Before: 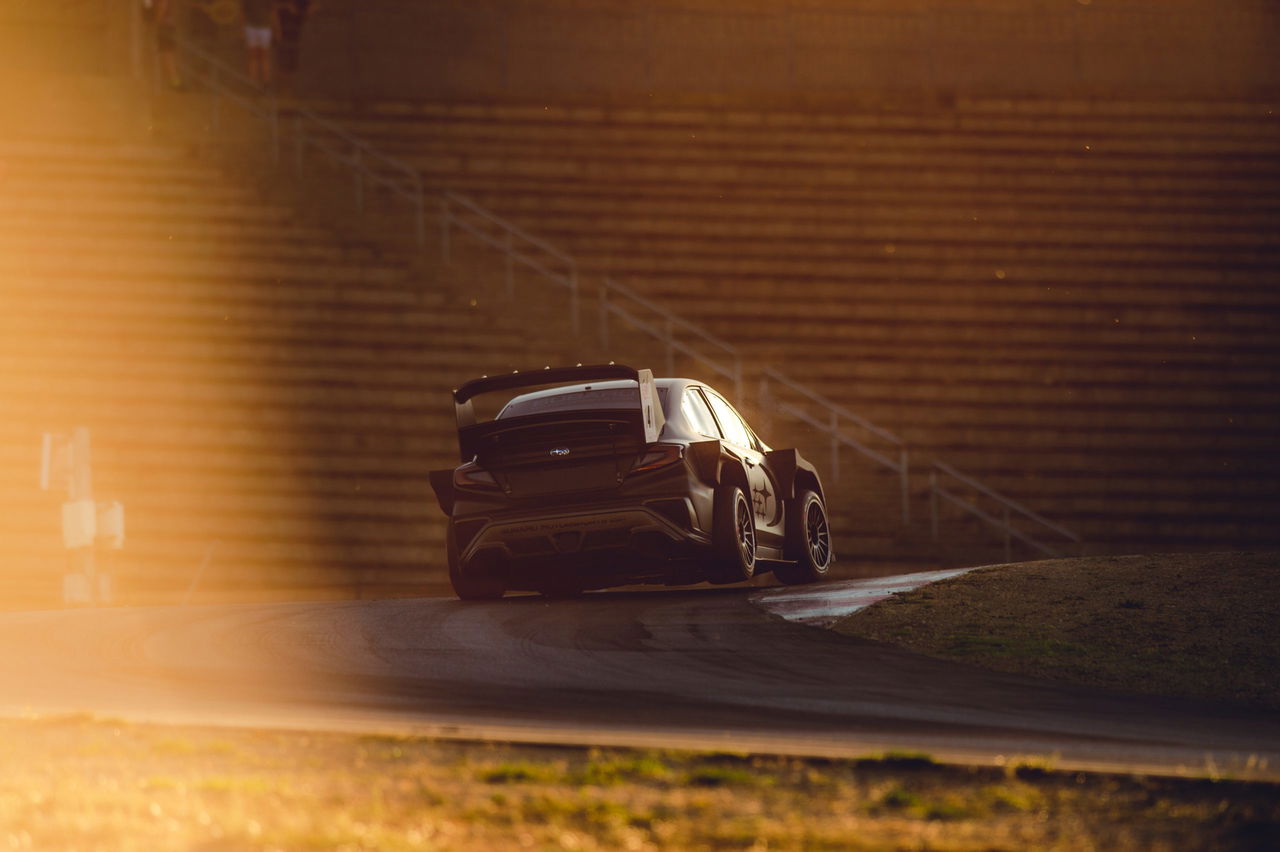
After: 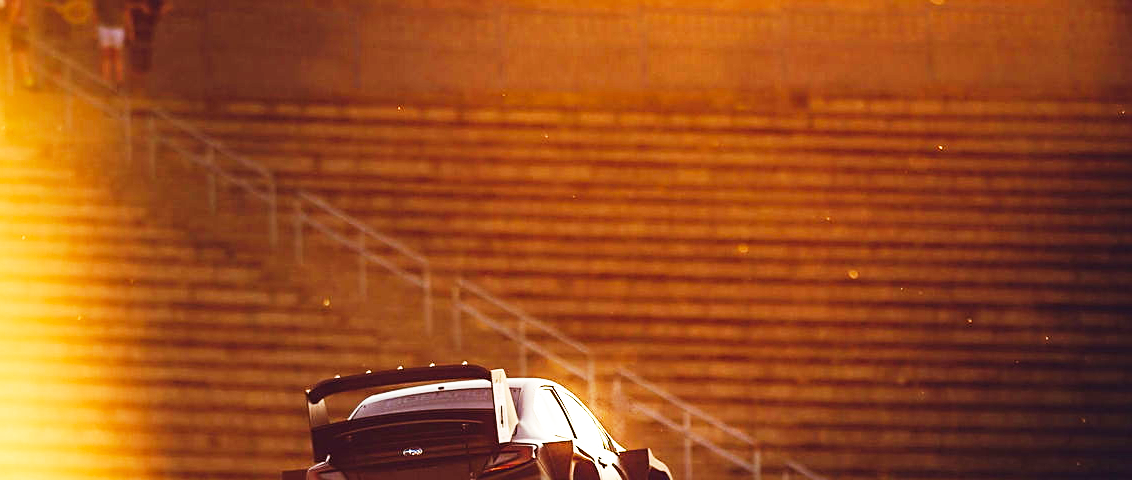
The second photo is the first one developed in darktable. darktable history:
base curve: curves: ch0 [(0, 0) (0.007, 0.004) (0.027, 0.03) (0.046, 0.07) (0.207, 0.54) (0.442, 0.872) (0.673, 0.972) (1, 1)], preserve colors none
exposure: black level correction 0, exposure 0.498 EV, compensate exposure bias true, compensate highlight preservation false
crop and rotate: left 11.556%, bottom 43.561%
sharpen: on, module defaults
